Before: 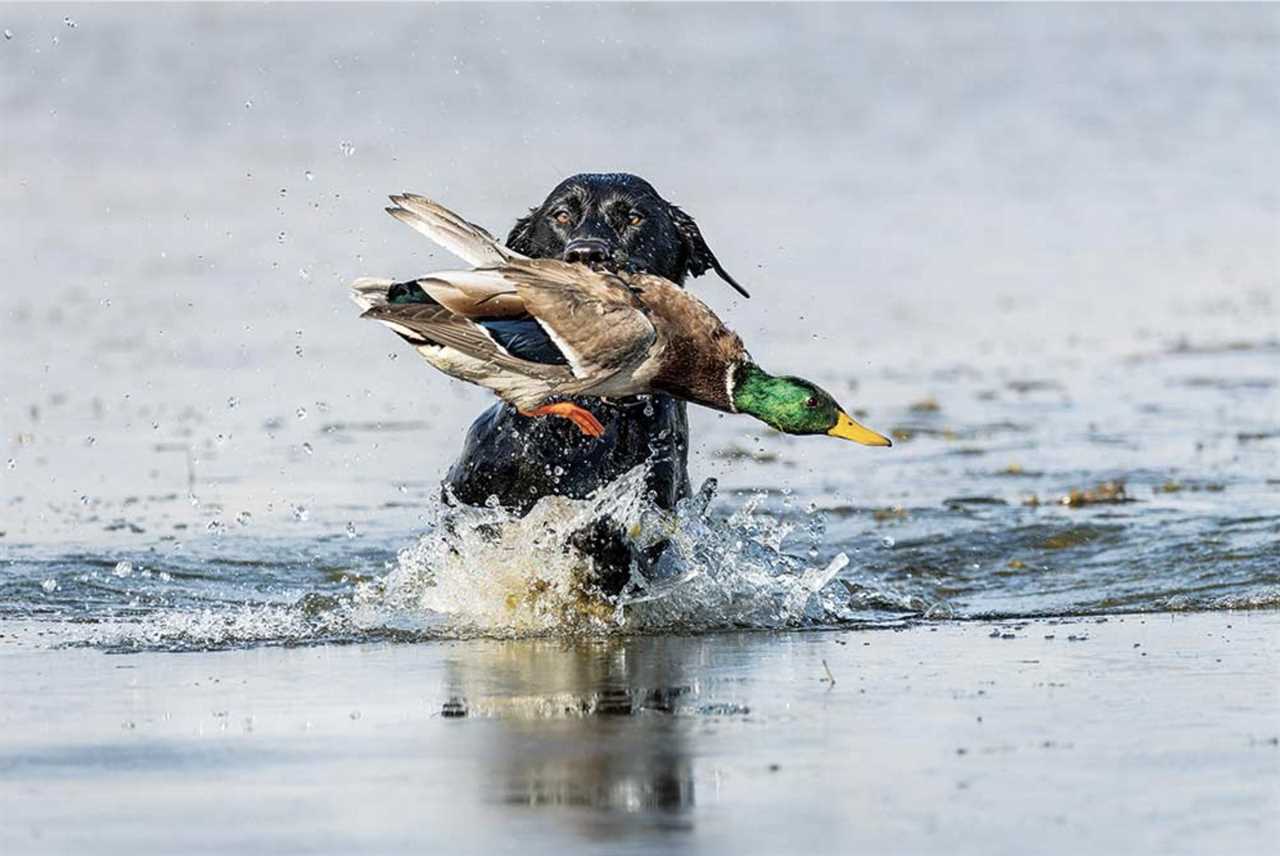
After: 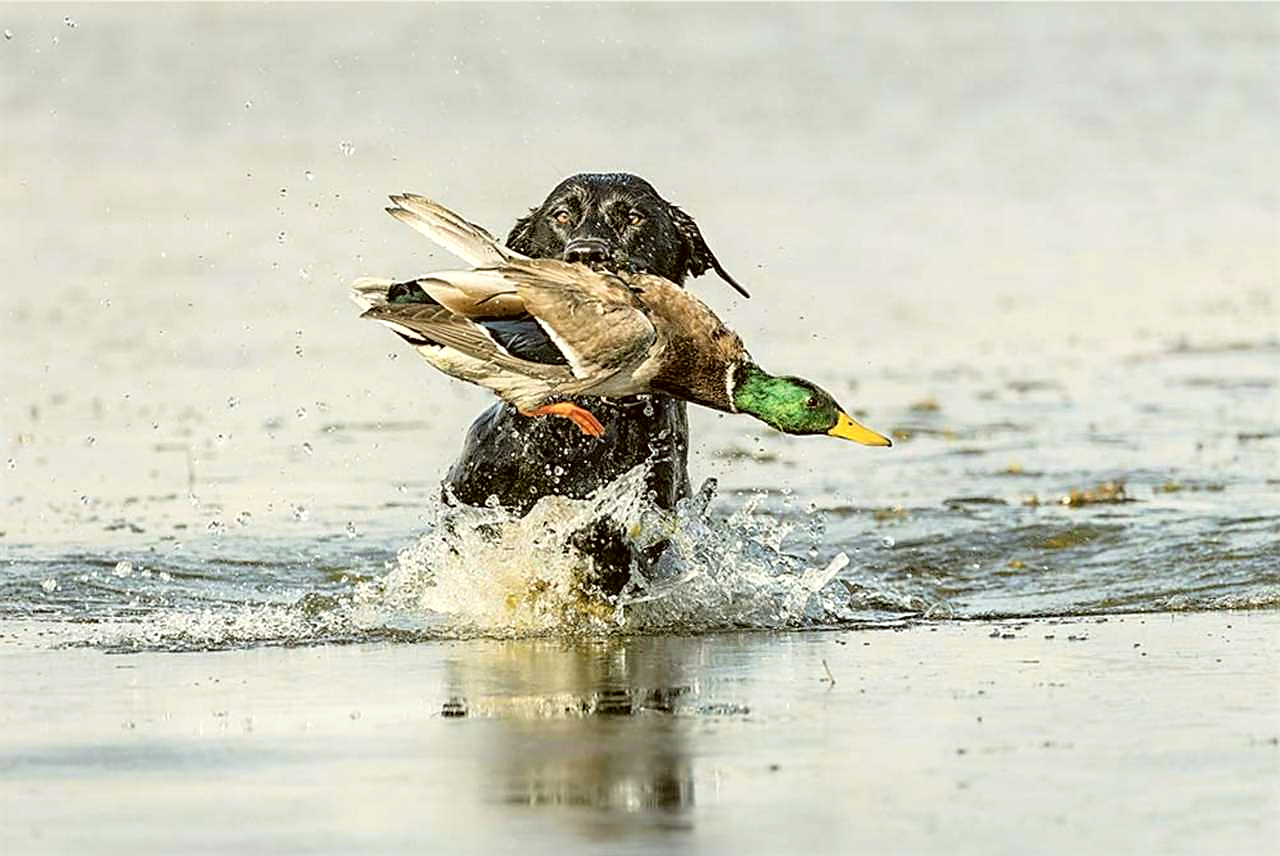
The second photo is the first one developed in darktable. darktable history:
sharpen: on, module defaults
levels: levels [0.016, 0.492, 0.969]
contrast brightness saturation: brightness 0.144
color correction: highlights a* -1.34, highlights b* 10.46, shadows a* 0.286, shadows b* 19.2
